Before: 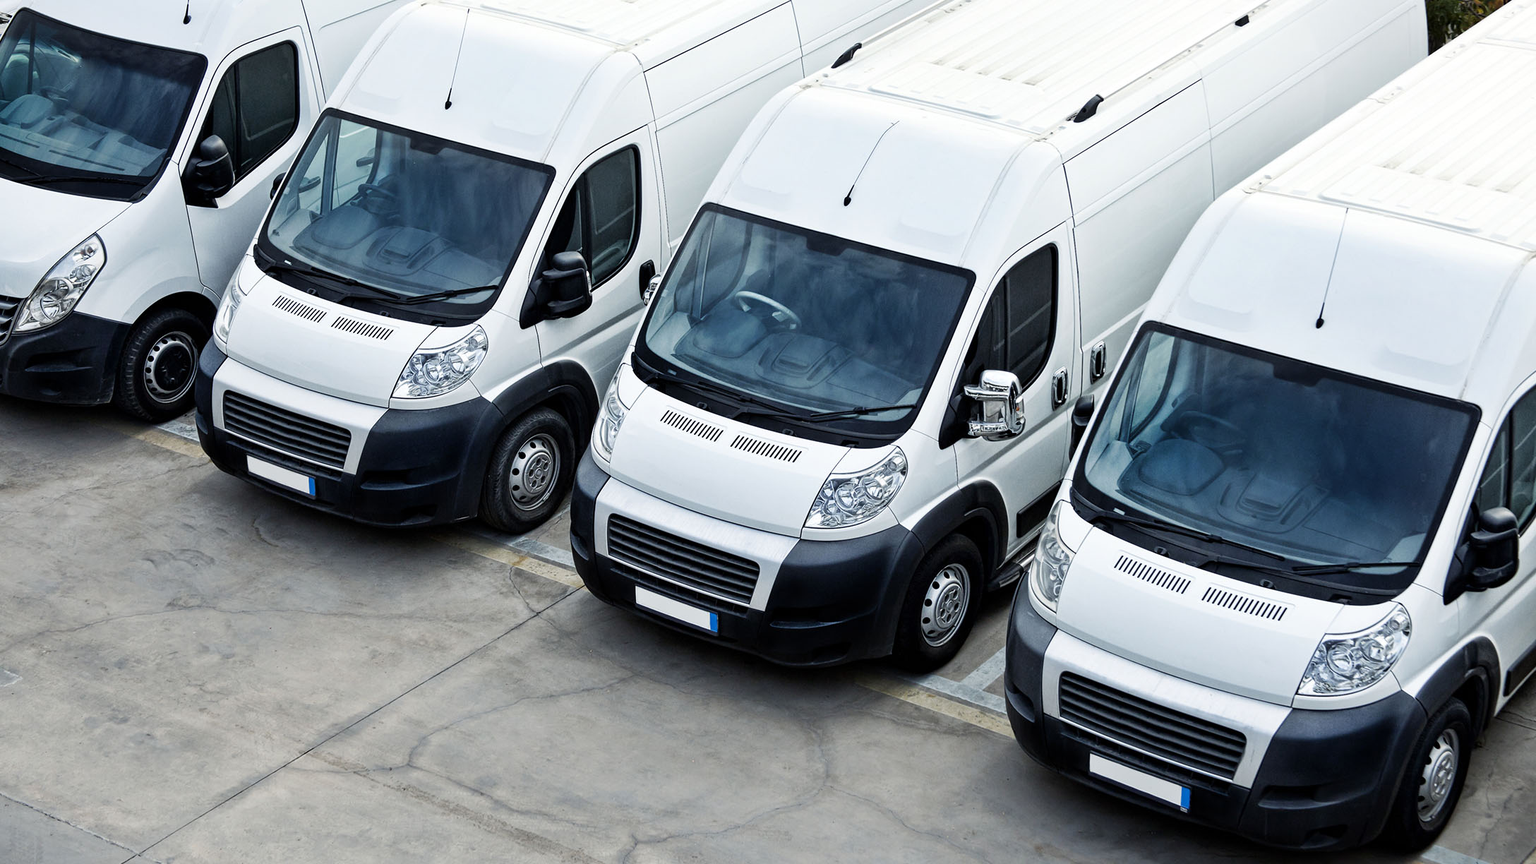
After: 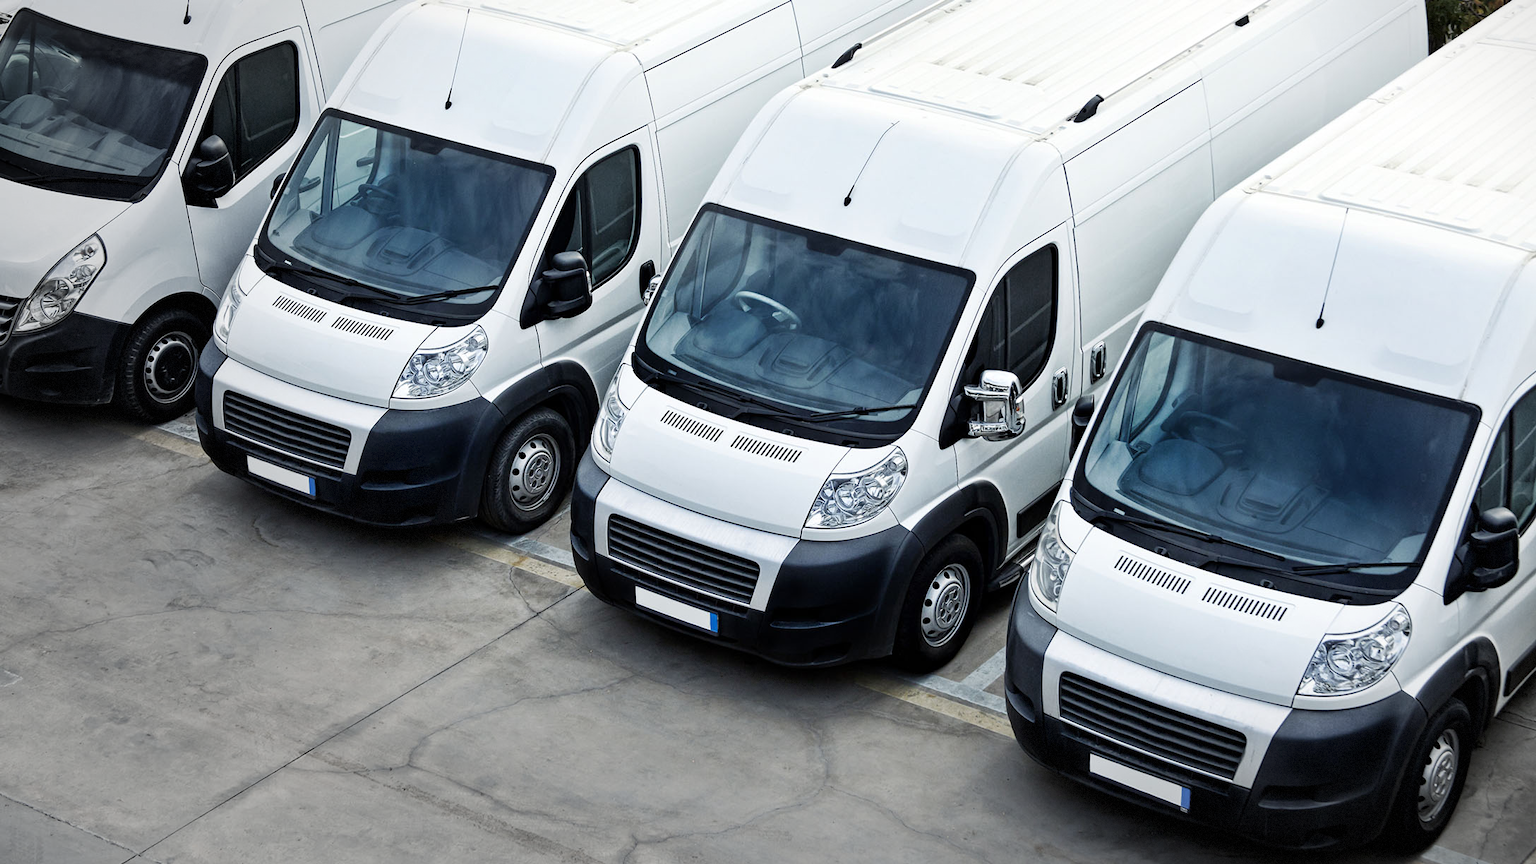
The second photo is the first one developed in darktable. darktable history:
vignetting: fall-off start 70.89%, brightness -0.269, center (0.218, -0.237), width/height ratio 1.333, dithering 8-bit output, unbound false
